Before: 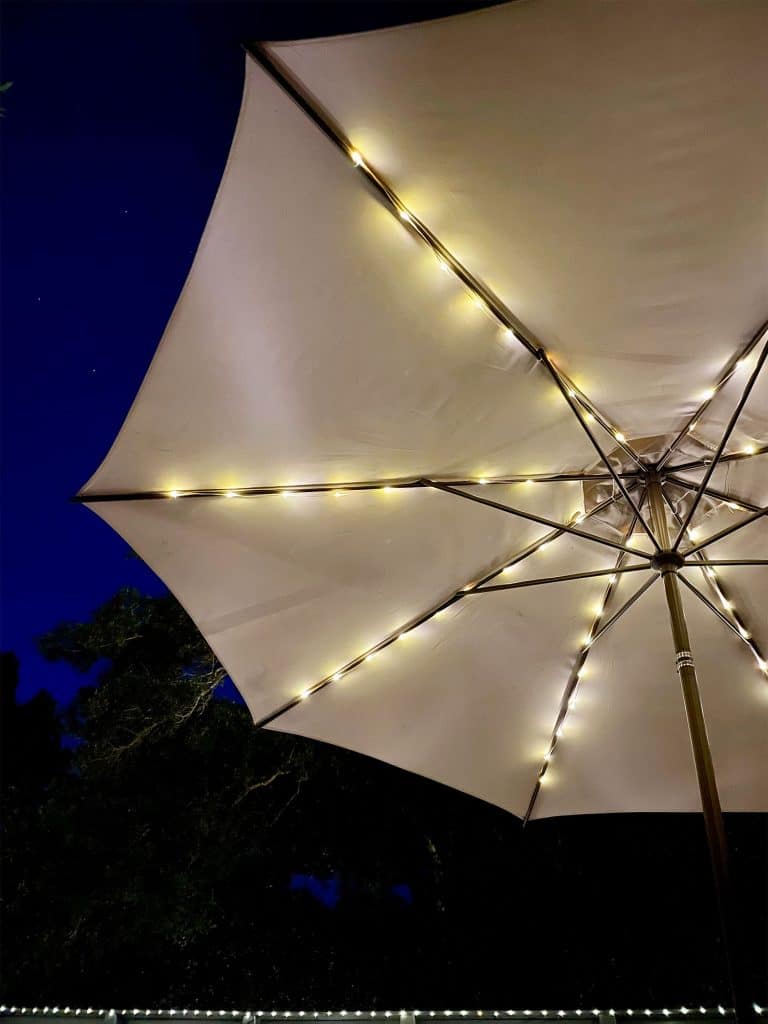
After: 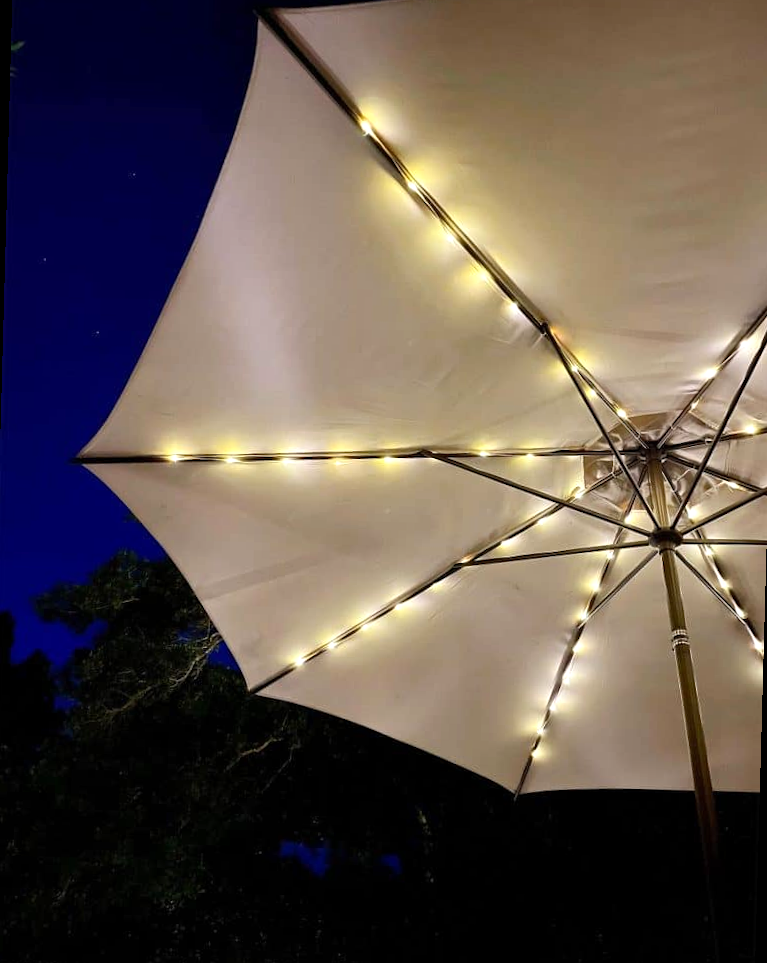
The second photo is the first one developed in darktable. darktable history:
rotate and perspective: rotation 1.57°, crop left 0.018, crop right 0.982, crop top 0.039, crop bottom 0.961
exposure: exposure 0.258 EV, compensate highlight preservation false
